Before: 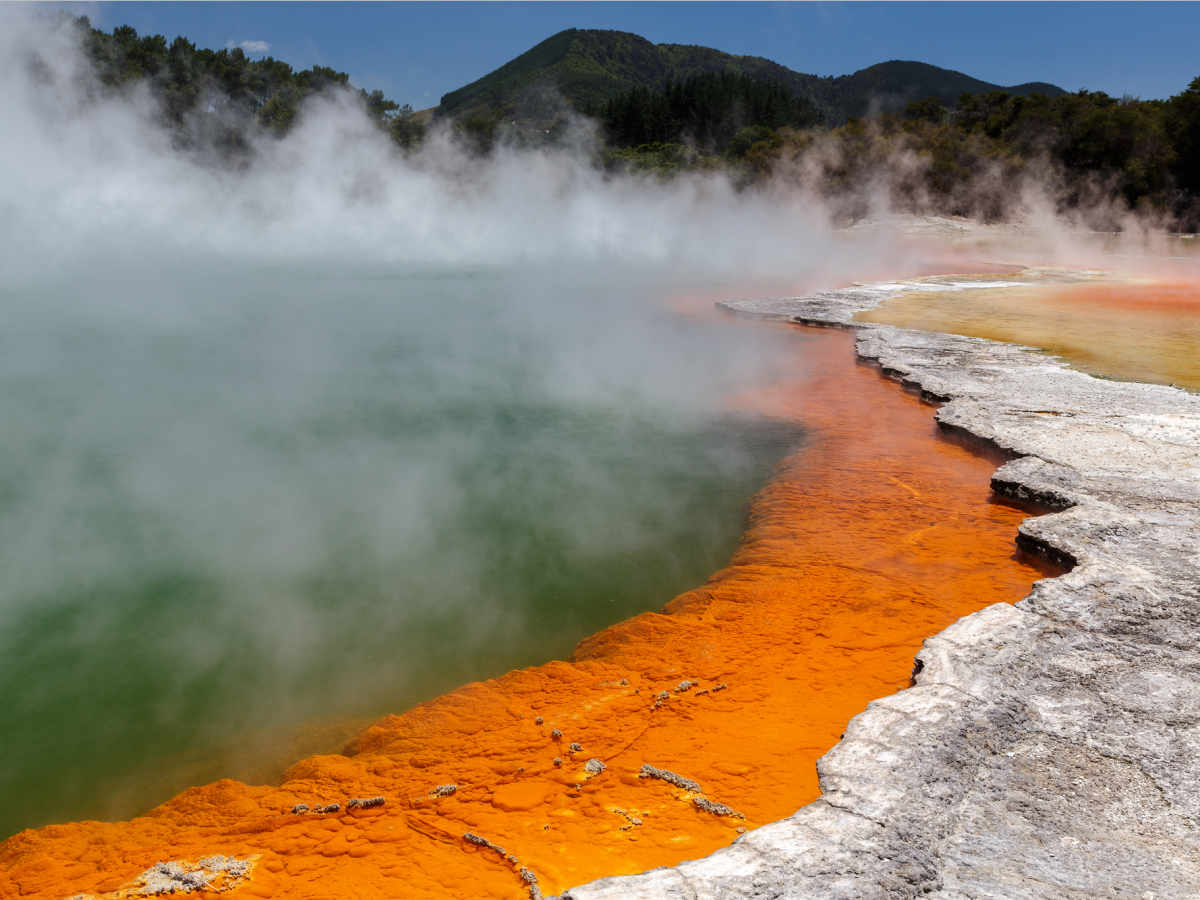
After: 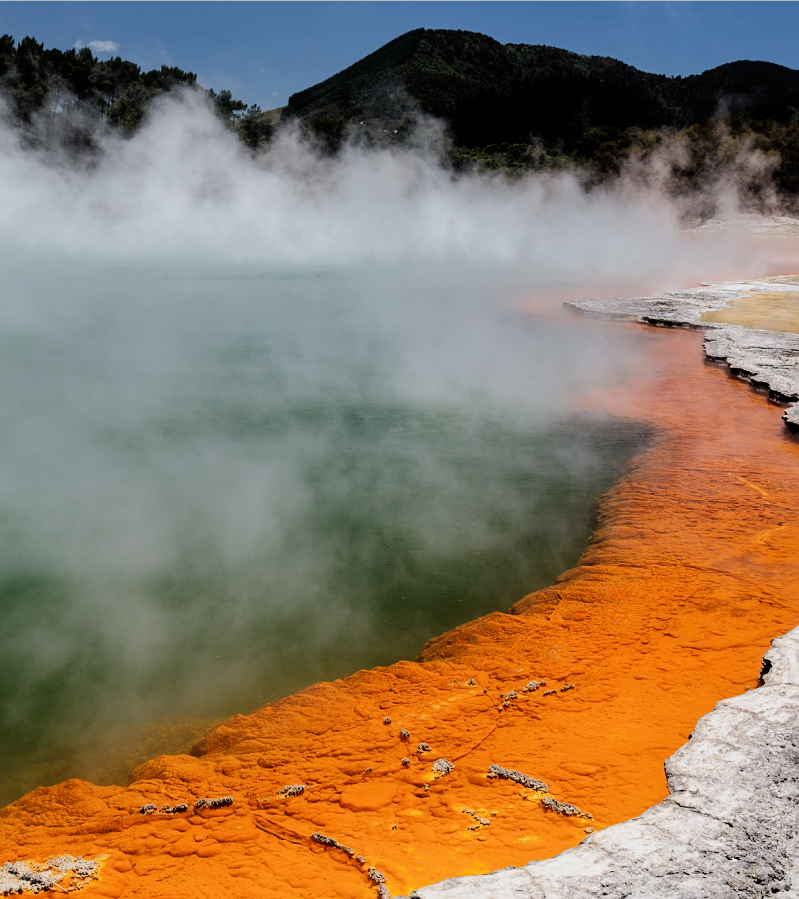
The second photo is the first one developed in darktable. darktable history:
crop and rotate: left 12.673%, right 20.66%
filmic rgb: black relative exposure -5 EV, white relative exposure 3.5 EV, hardness 3.19, contrast 1.3, highlights saturation mix -50%
sharpen: radius 1.272, amount 0.305, threshold 0
color balance: on, module defaults
